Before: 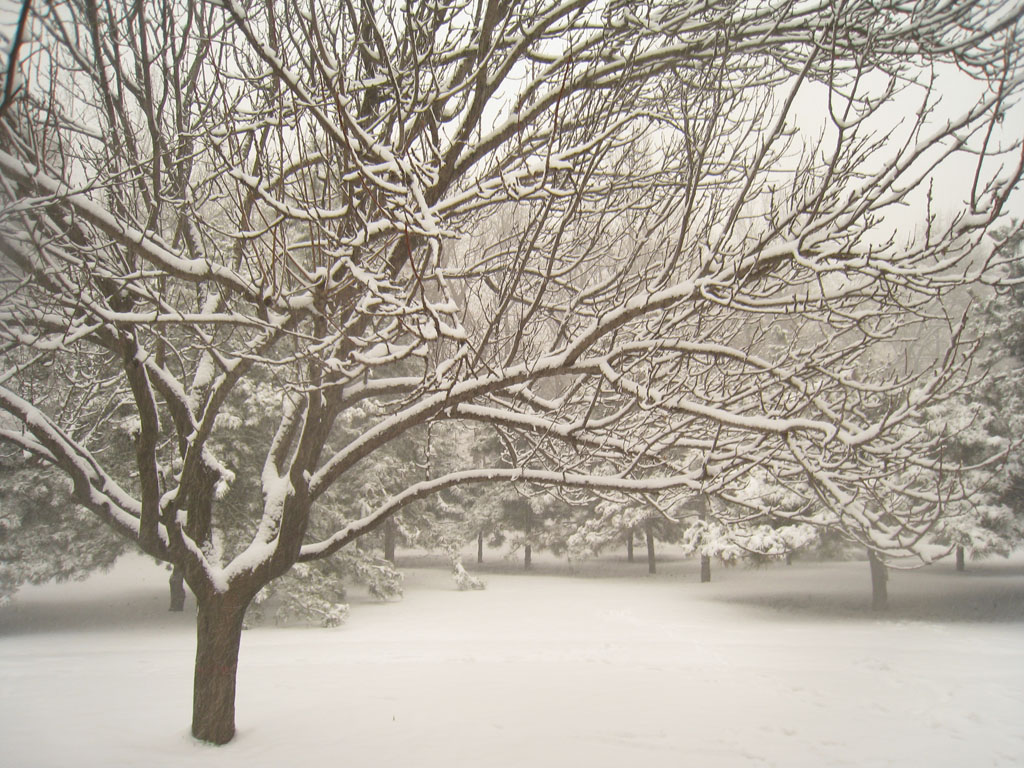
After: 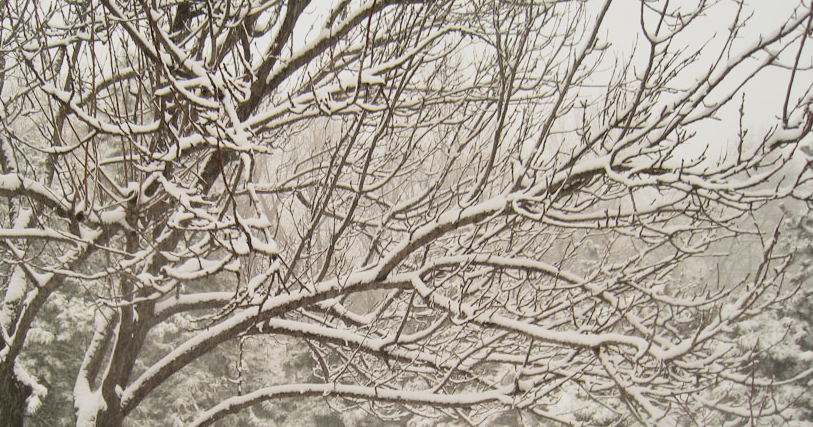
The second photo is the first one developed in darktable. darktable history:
crop: left 18.38%, top 11.092%, right 2.134%, bottom 33.217%
filmic rgb: black relative exposure -5 EV, hardness 2.88, contrast 1.4, highlights saturation mix -30%
